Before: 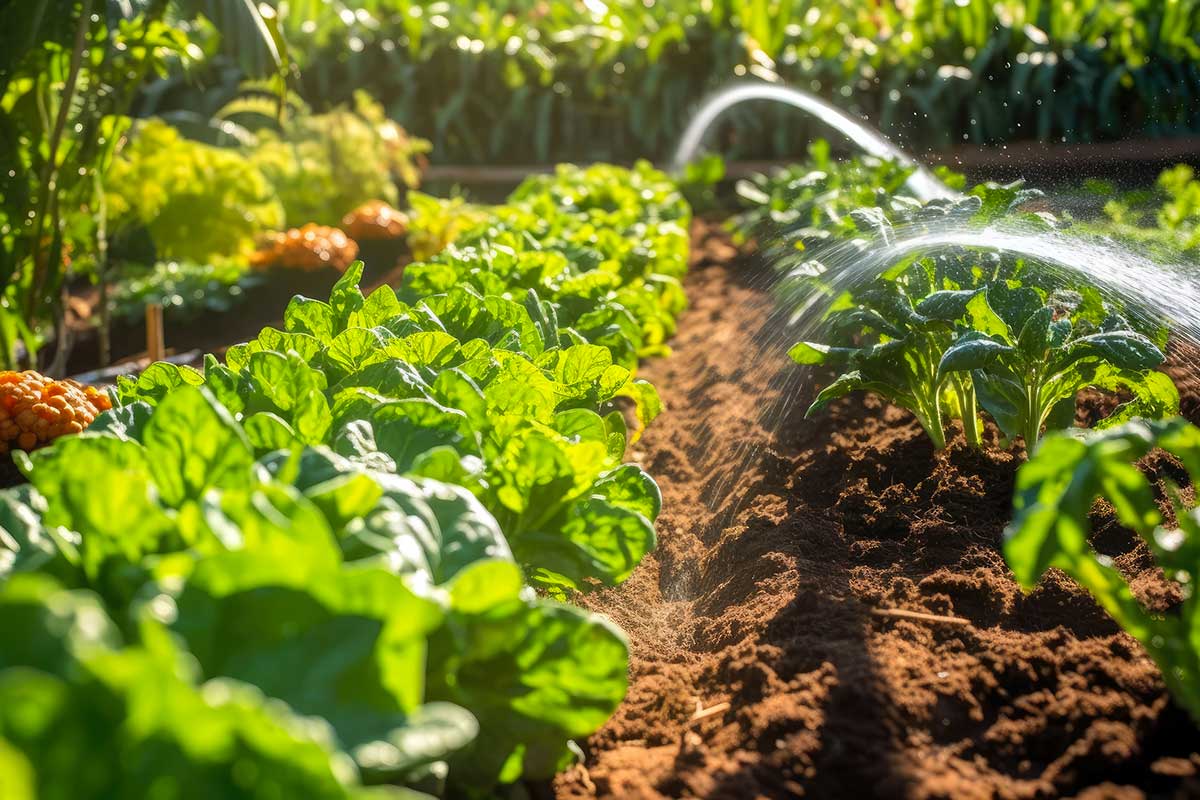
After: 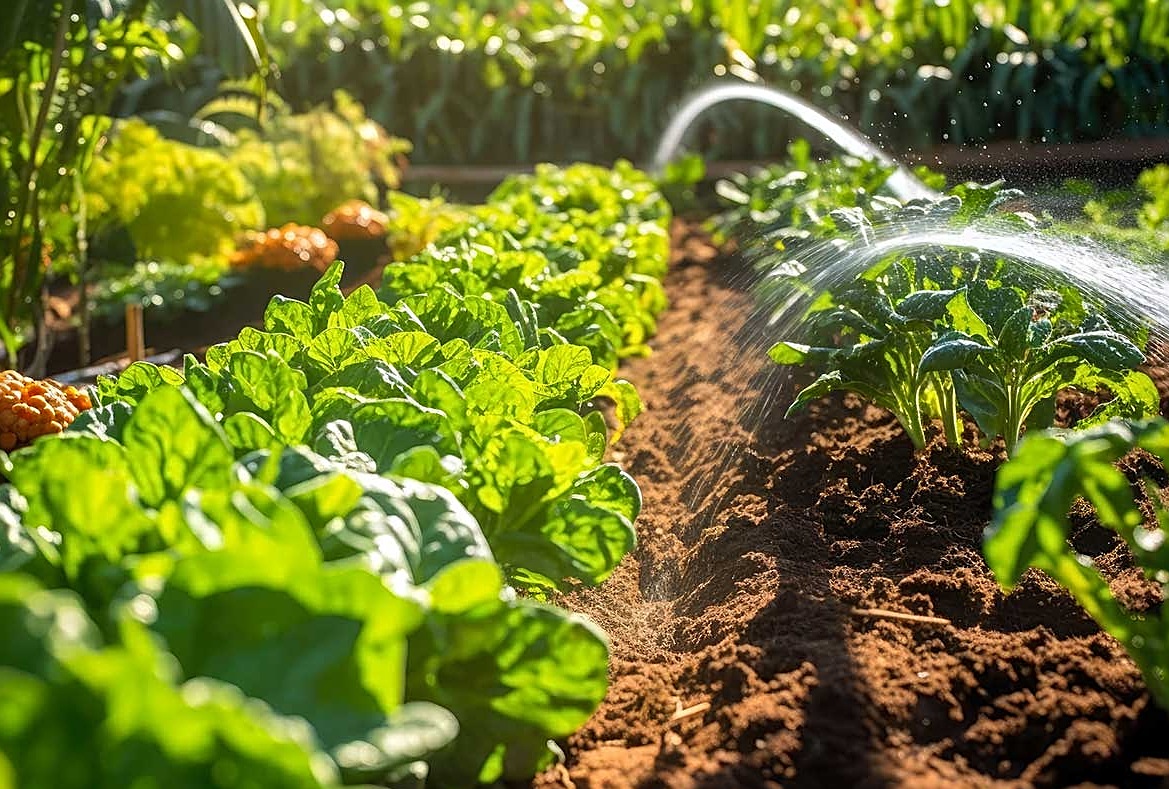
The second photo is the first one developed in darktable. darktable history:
crop and rotate: left 1.75%, right 0.753%, bottom 1.332%
sharpen: amount 0.737
